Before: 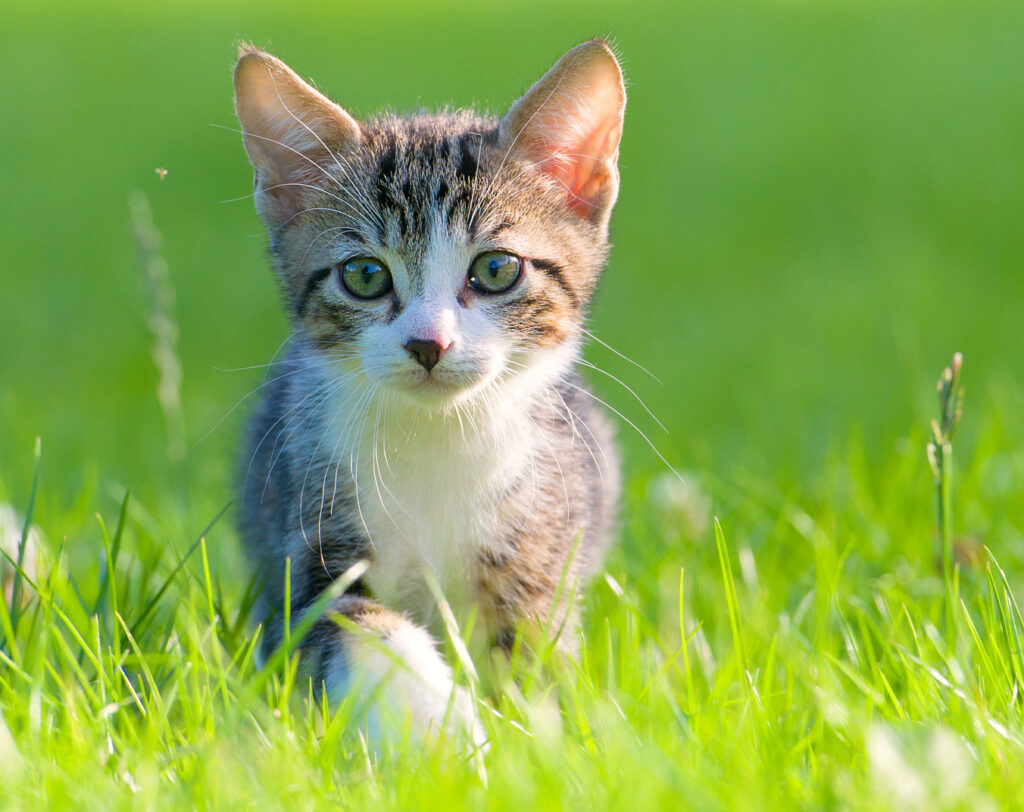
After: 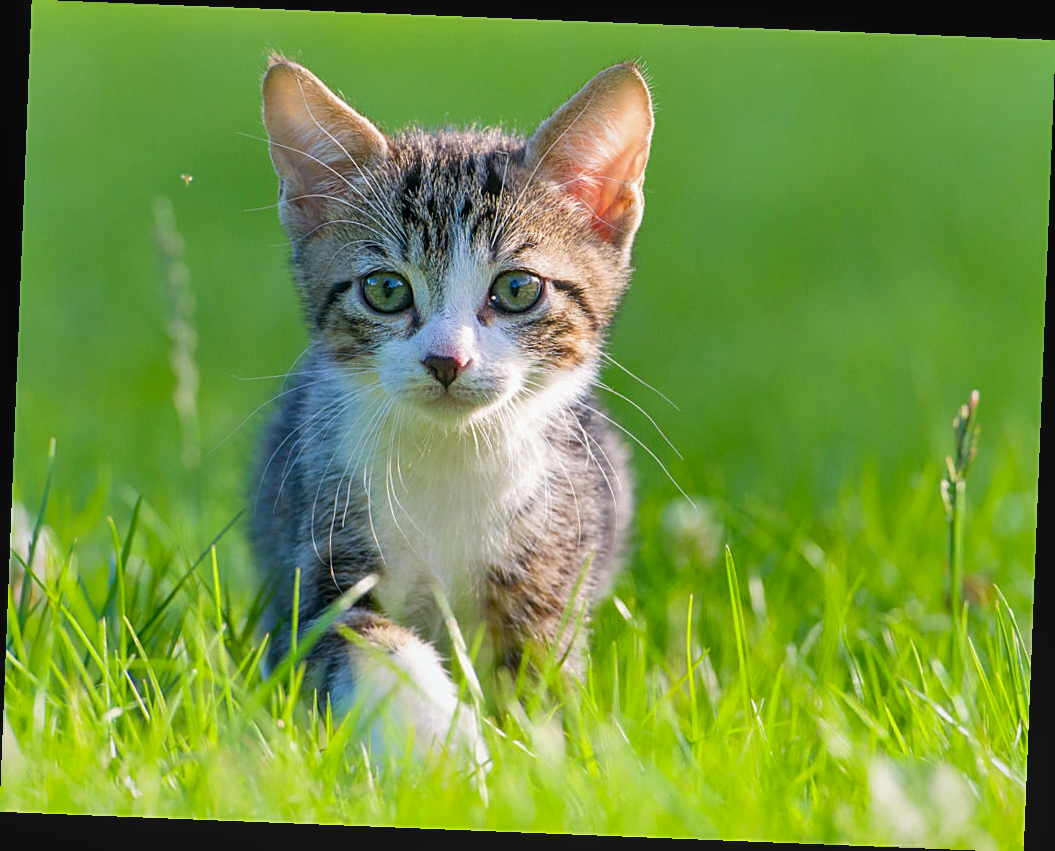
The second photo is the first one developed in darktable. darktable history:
shadows and highlights: radius 108.52, shadows 40.68, highlights -72.88, low approximation 0.01, soften with gaussian
local contrast: detail 110%
sharpen: on, module defaults
rotate and perspective: rotation 2.27°, automatic cropping off
white balance: red 0.988, blue 1.017
